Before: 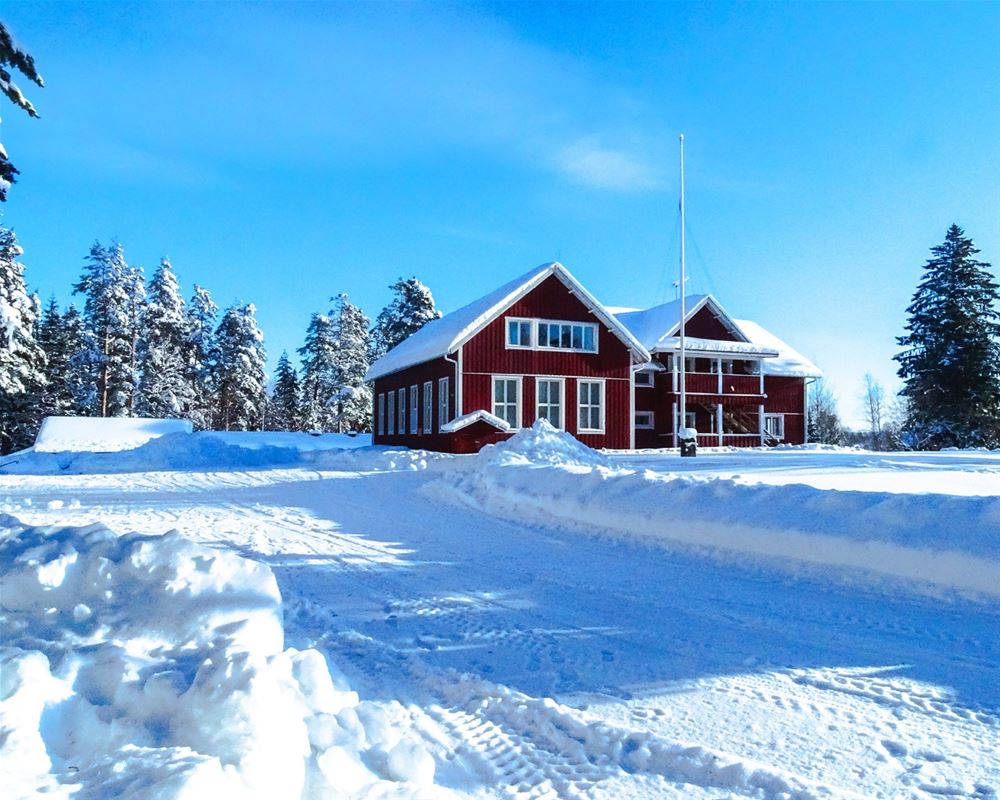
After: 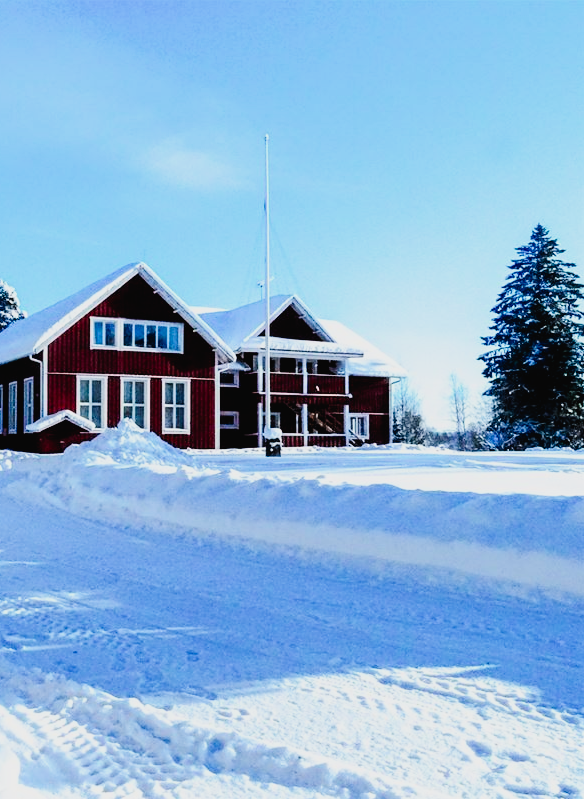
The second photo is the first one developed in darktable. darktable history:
crop: left 41.555%
filmic rgb: black relative exposure -7.11 EV, white relative exposure 5.39 EV, threshold 2.99 EV, hardness 3.03, color science v5 (2021), contrast in shadows safe, contrast in highlights safe, enable highlight reconstruction true
tone curve: curves: ch0 [(0, 0.016) (0.11, 0.039) (0.259, 0.235) (0.383, 0.437) (0.499, 0.597) (0.733, 0.867) (0.843, 0.948) (1, 1)], preserve colors none
